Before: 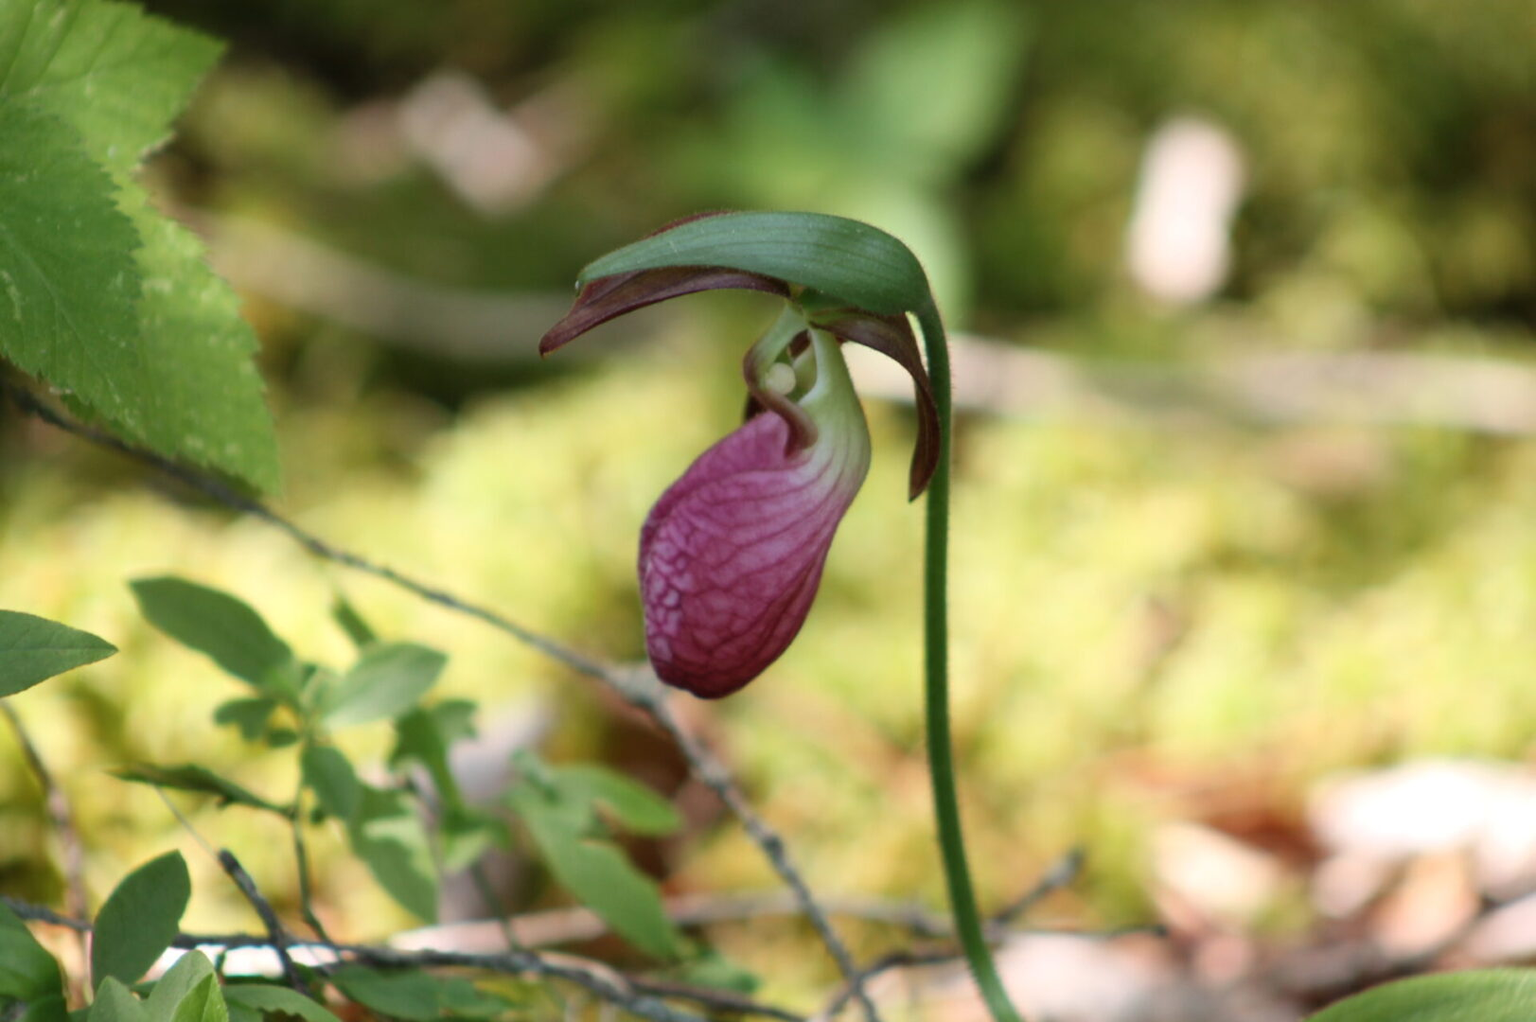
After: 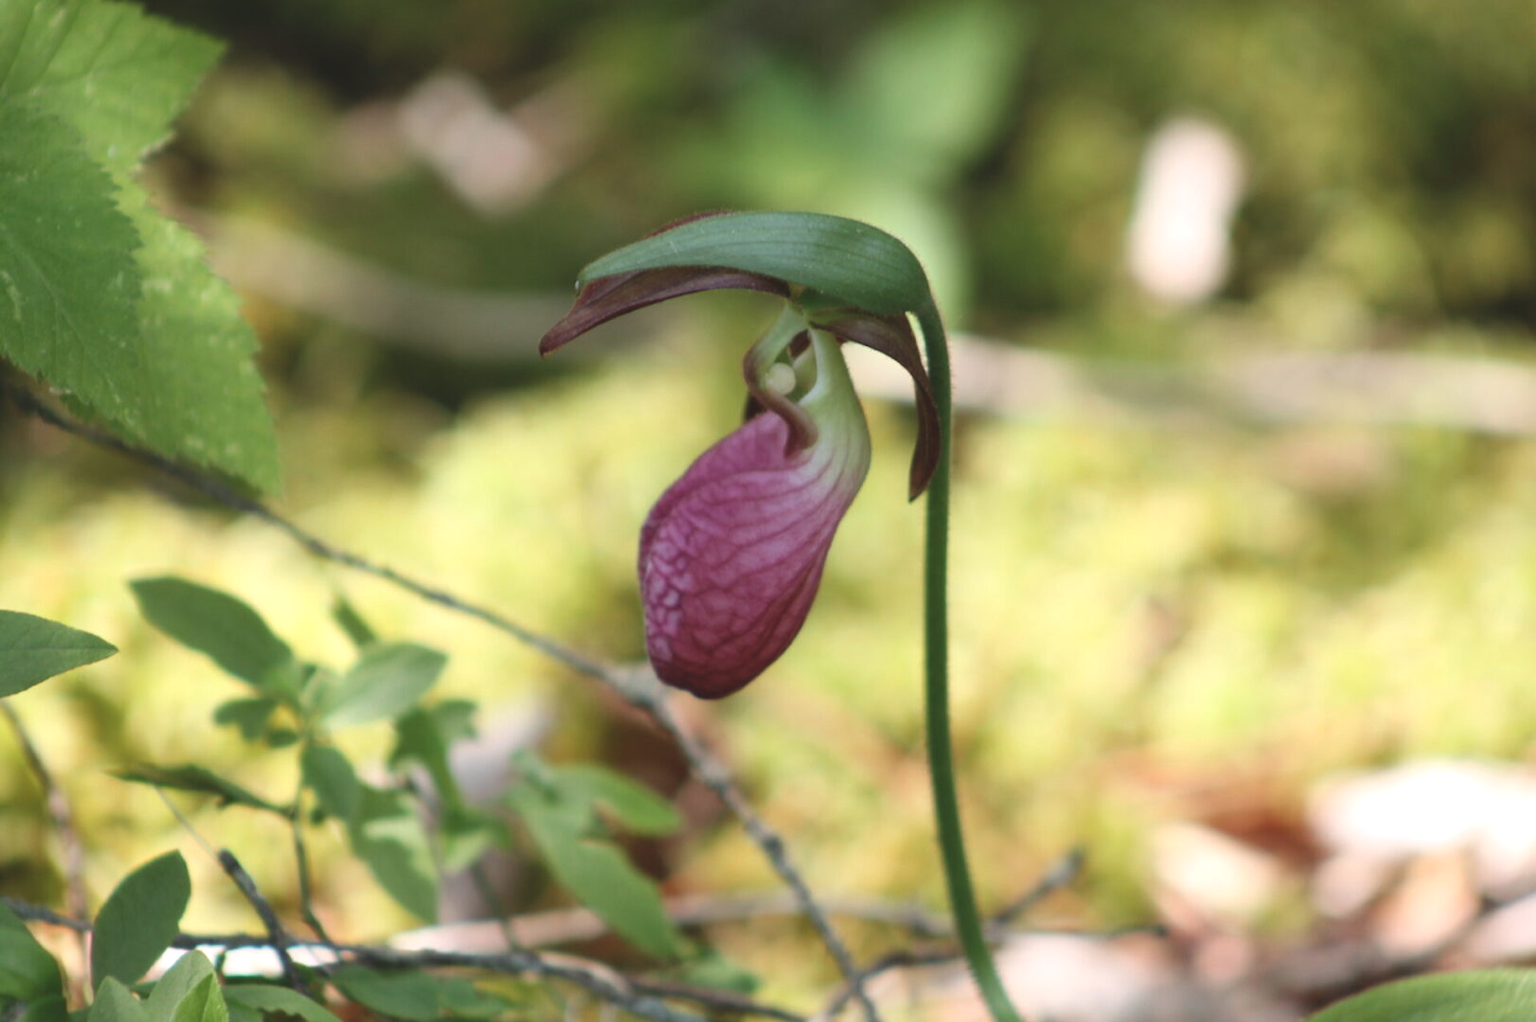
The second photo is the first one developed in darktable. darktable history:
contrast brightness saturation: saturation -0.048
exposure: black level correction -0.01, exposure 0.071 EV, compensate exposure bias true, compensate highlight preservation false
